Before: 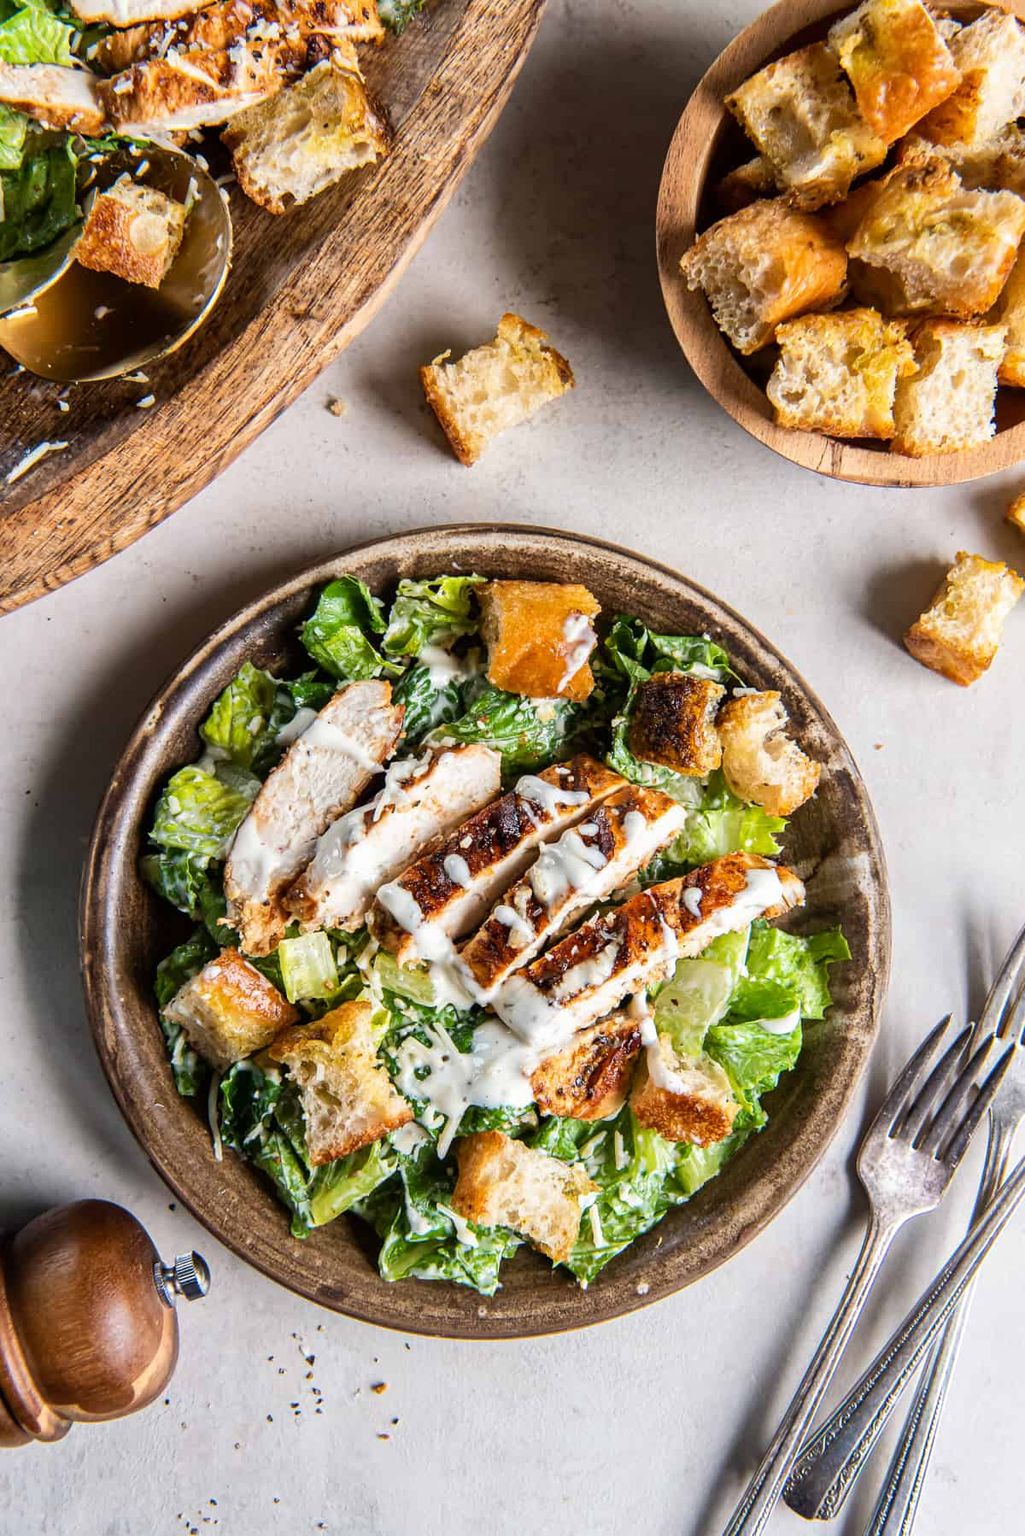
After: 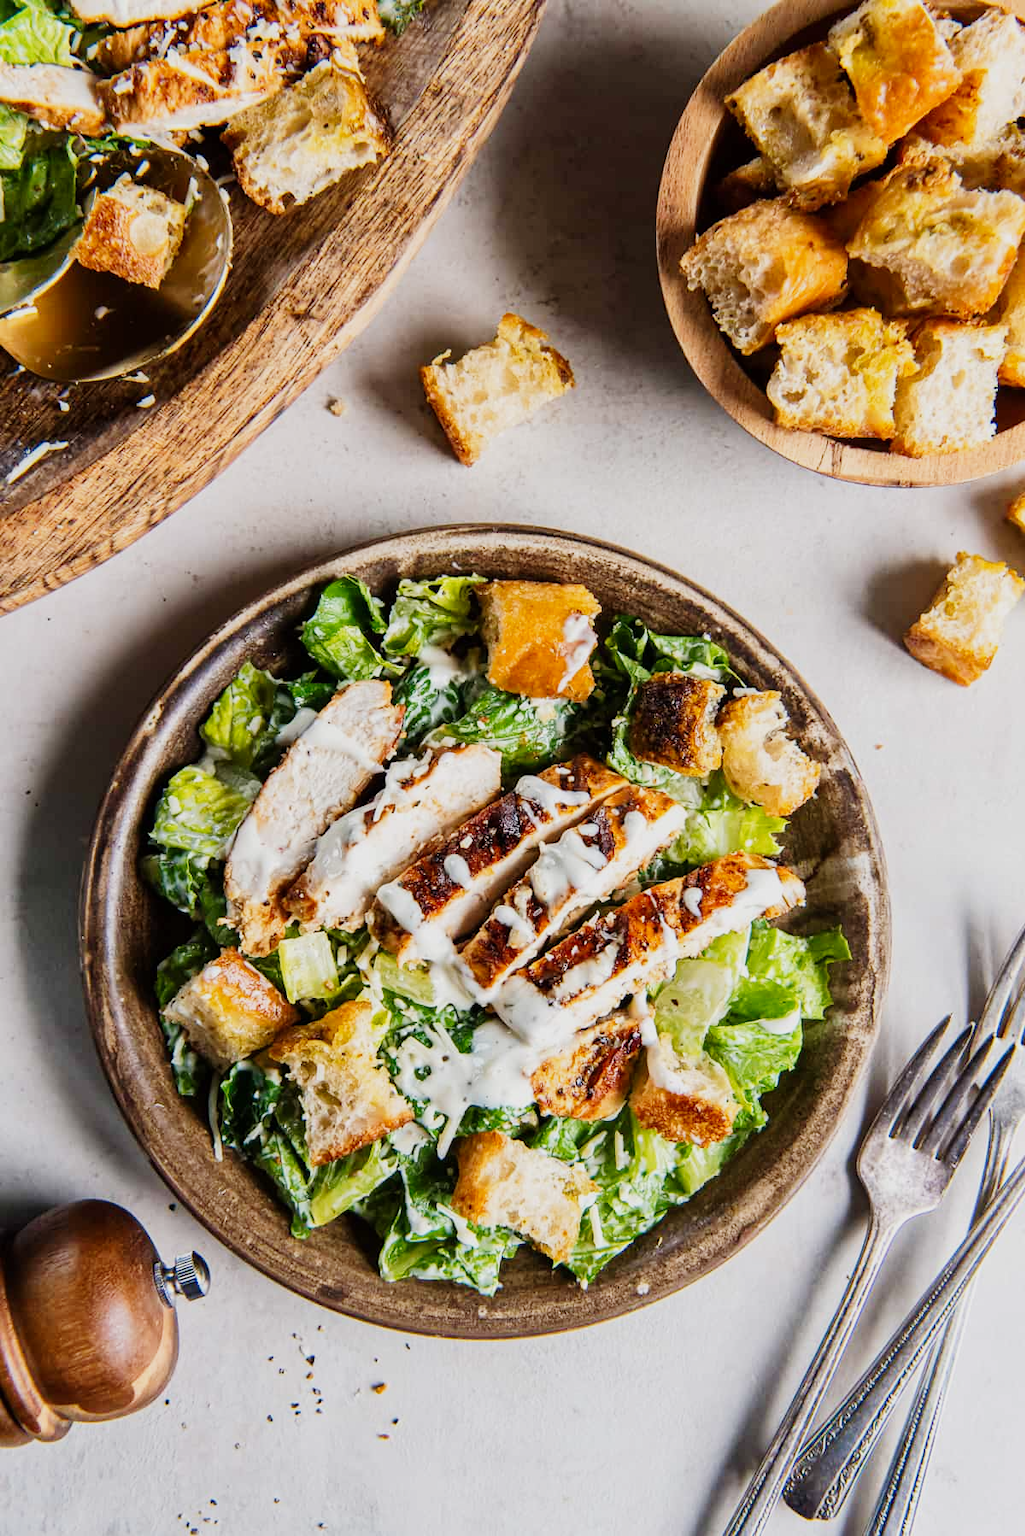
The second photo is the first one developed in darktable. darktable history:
tone curve: curves: ch0 [(0, 0) (0.091, 0.066) (0.184, 0.16) (0.491, 0.519) (0.748, 0.765) (1, 0.919)]; ch1 [(0, 0) (0.179, 0.173) (0.322, 0.32) (0.424, 0.424) (0.502, 0.504) (0.56, 0.575) (0.631, 0.675) (0.777, 0.806) (1, 1)]; ch2 [(0, 0) (0.434, 0.447) (0.497, 0.498) (0.539, 0.566) (0.676, 0.691) (1, 1)], preserve colors none
